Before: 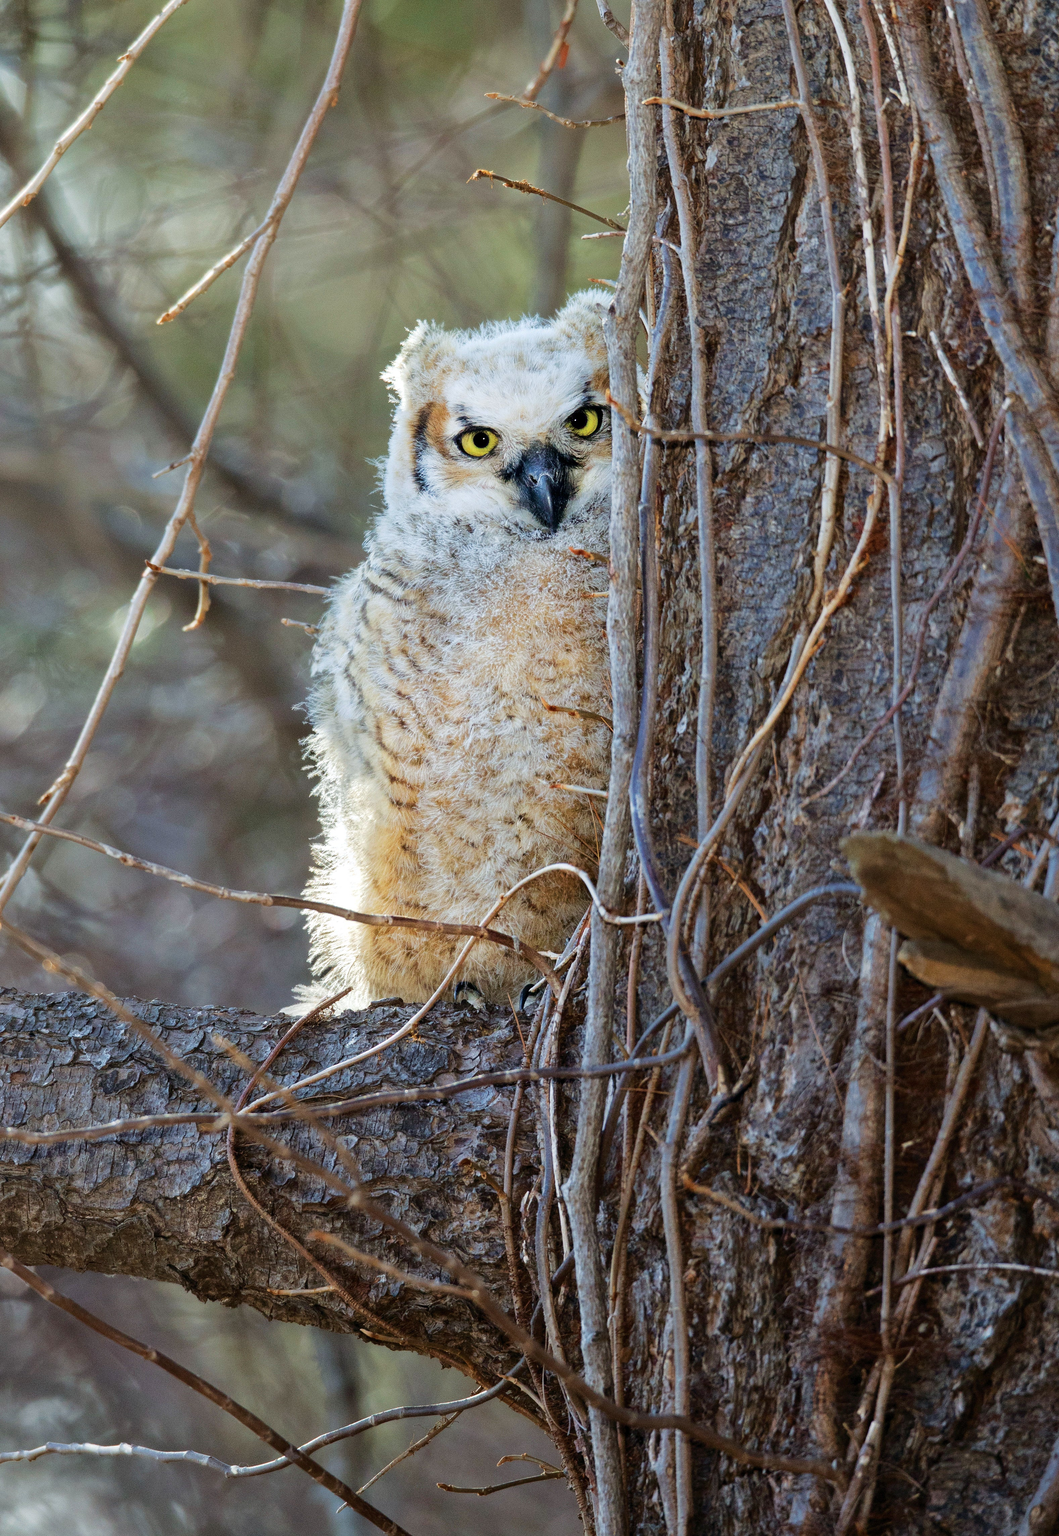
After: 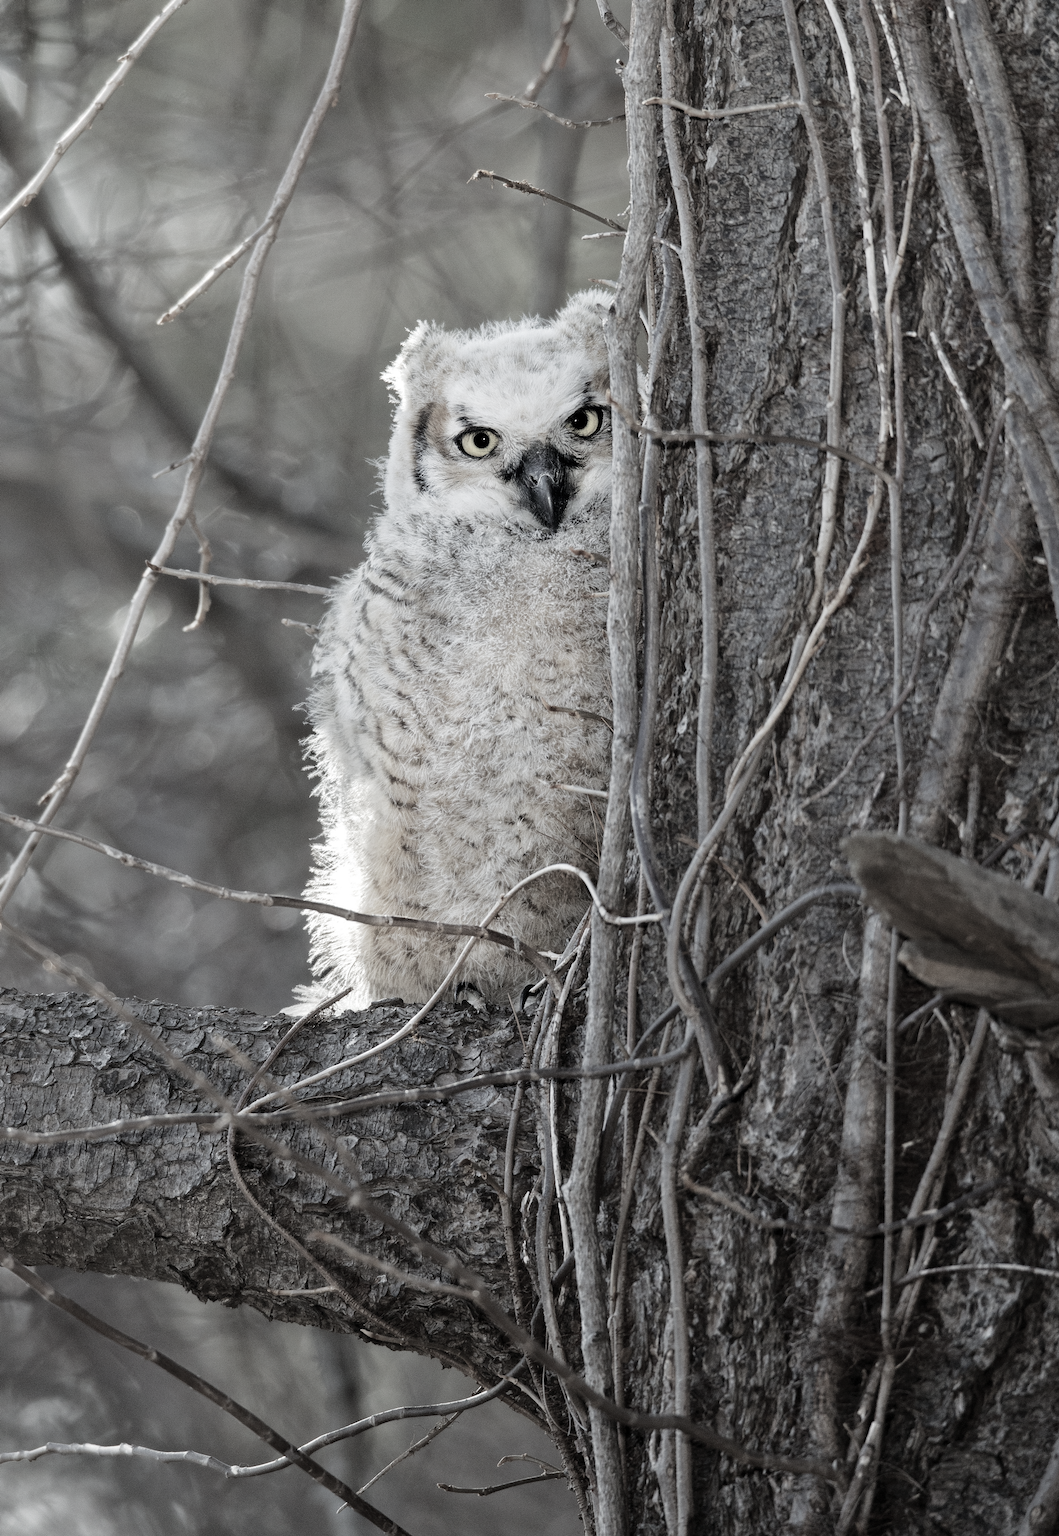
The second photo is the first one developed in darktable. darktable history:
color correction: highlights b* 0.05, saturation 0.157
